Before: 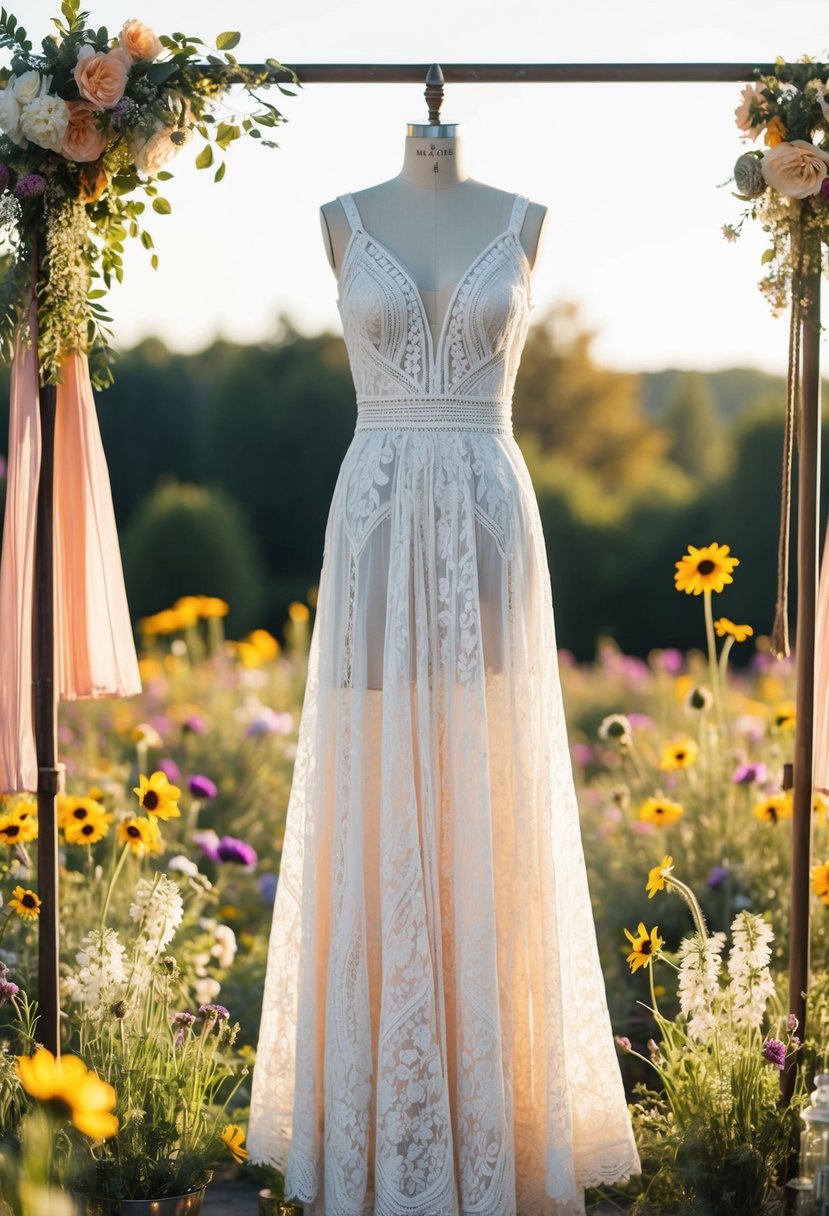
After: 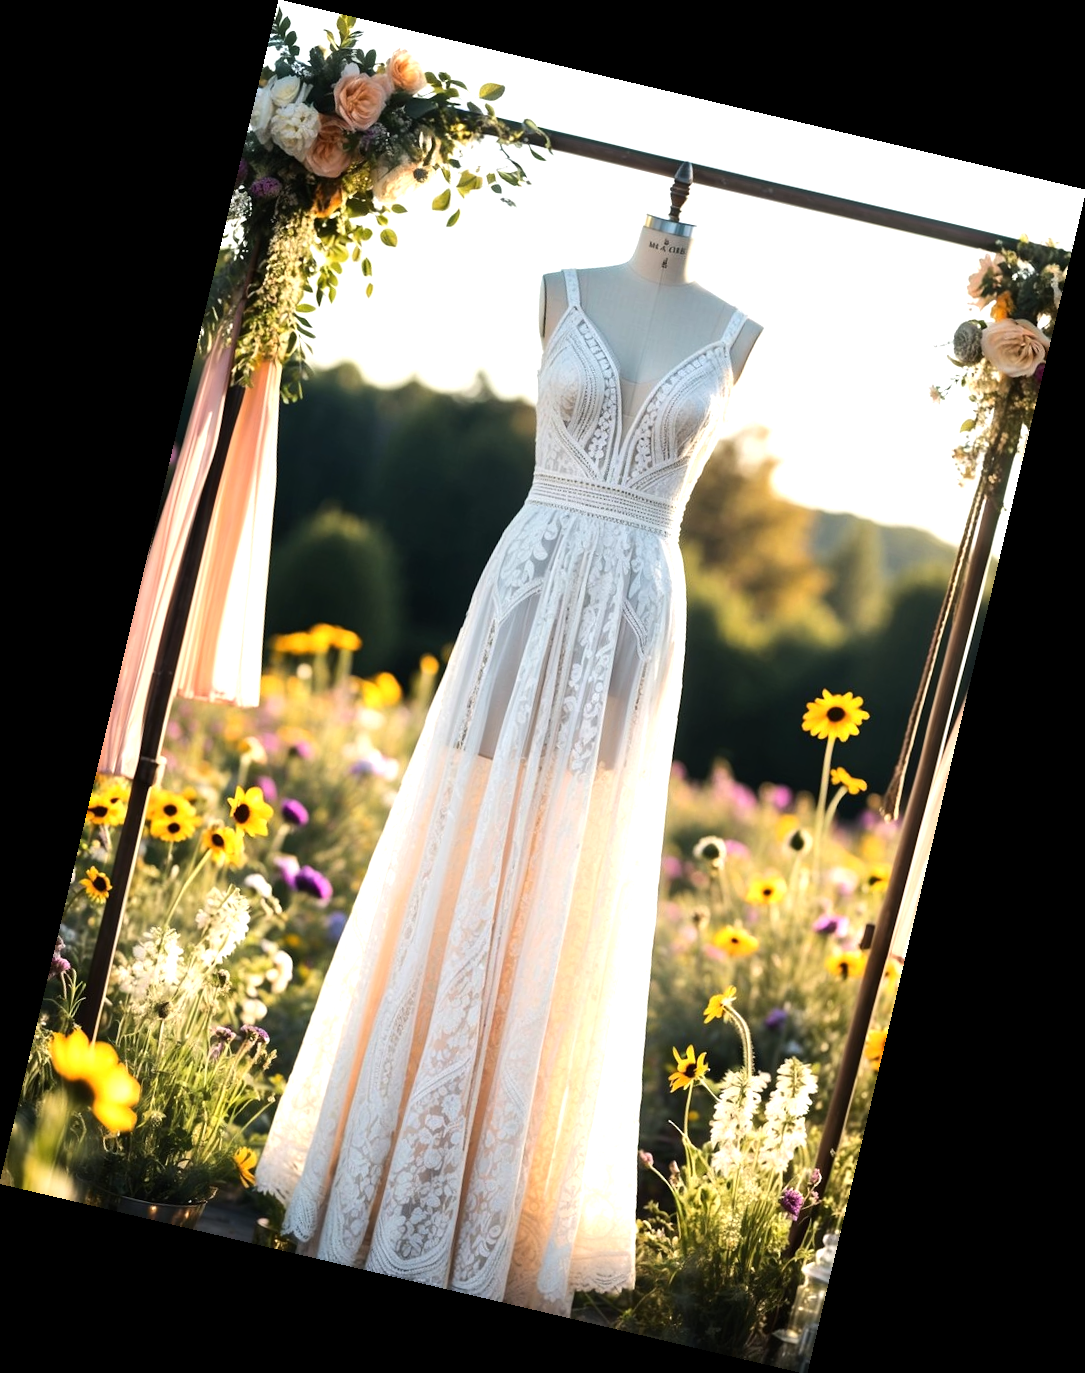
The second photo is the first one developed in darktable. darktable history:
rotate and perspective: rotation 13.27°, automatic cropping off
tone equalizer: -8 EV -0.75 EV, -7 EV -0.7 EV, -6 EV -0.6 EV, -5 EV -0.4 EV, -3 EV 0.4 EV, -2 EV 0.6 EV, -1 EV 0.7 EV, +0 EV 0.75 EV, edges refinement/feathering 500, mask exposure compensation -1.57 EV, preserve details no
